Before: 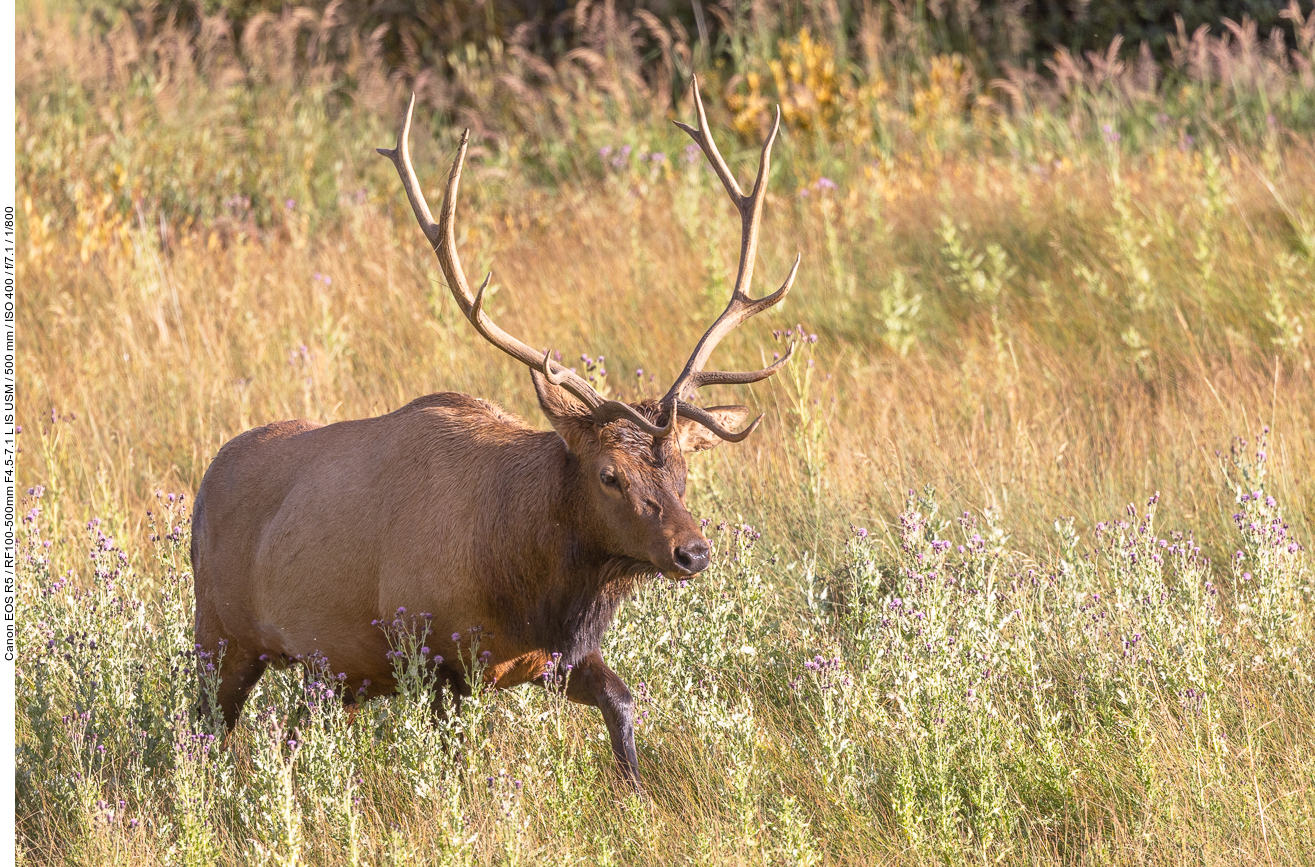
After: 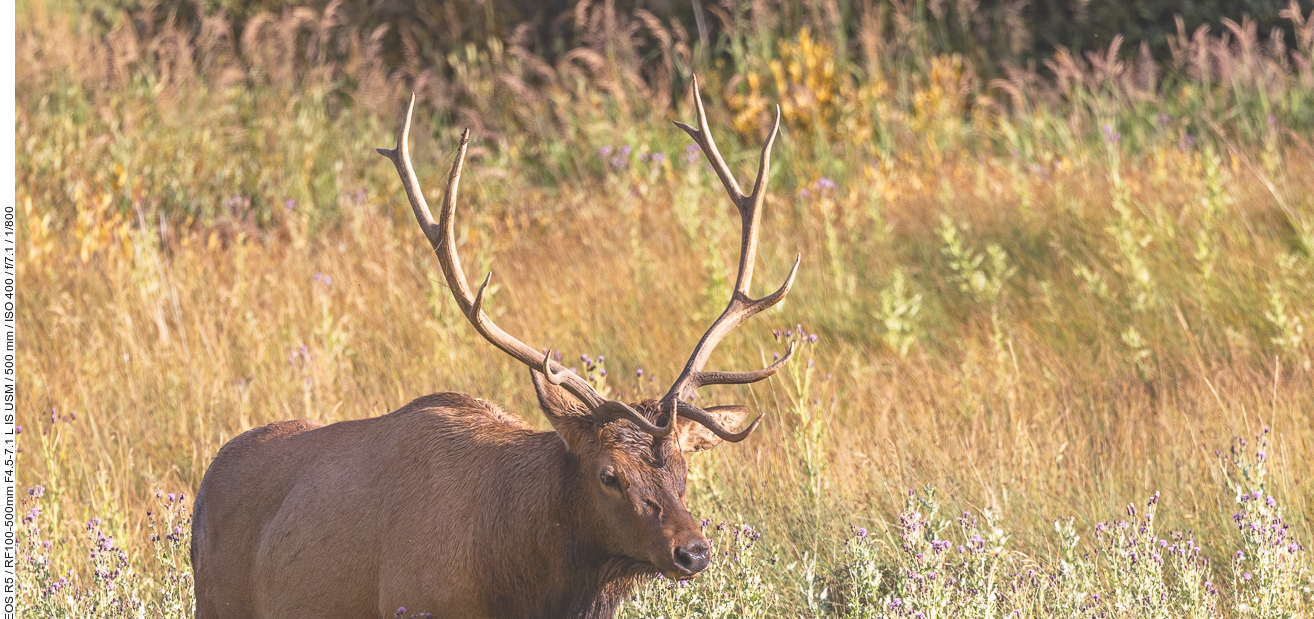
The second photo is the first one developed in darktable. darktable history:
haze removal: strength 0.29, distance 0.25, compatibility mode true, adaptive false
crop: bottom 28.576%
color zones: curves: ch0 [(0.068, 0.464) (0.25, 0.5) (0.48, 0.508) (0.75, 0.536) (0.886, 0.476) (0.967, 0.456)]; ch1 [(0.066, 0.456) (0.25, 0.5) (0.616, 0.508) (0.746, 0.56) (0.934, 0.444)]
exposure: black level correction -0.03, compensate highlight preservation false
